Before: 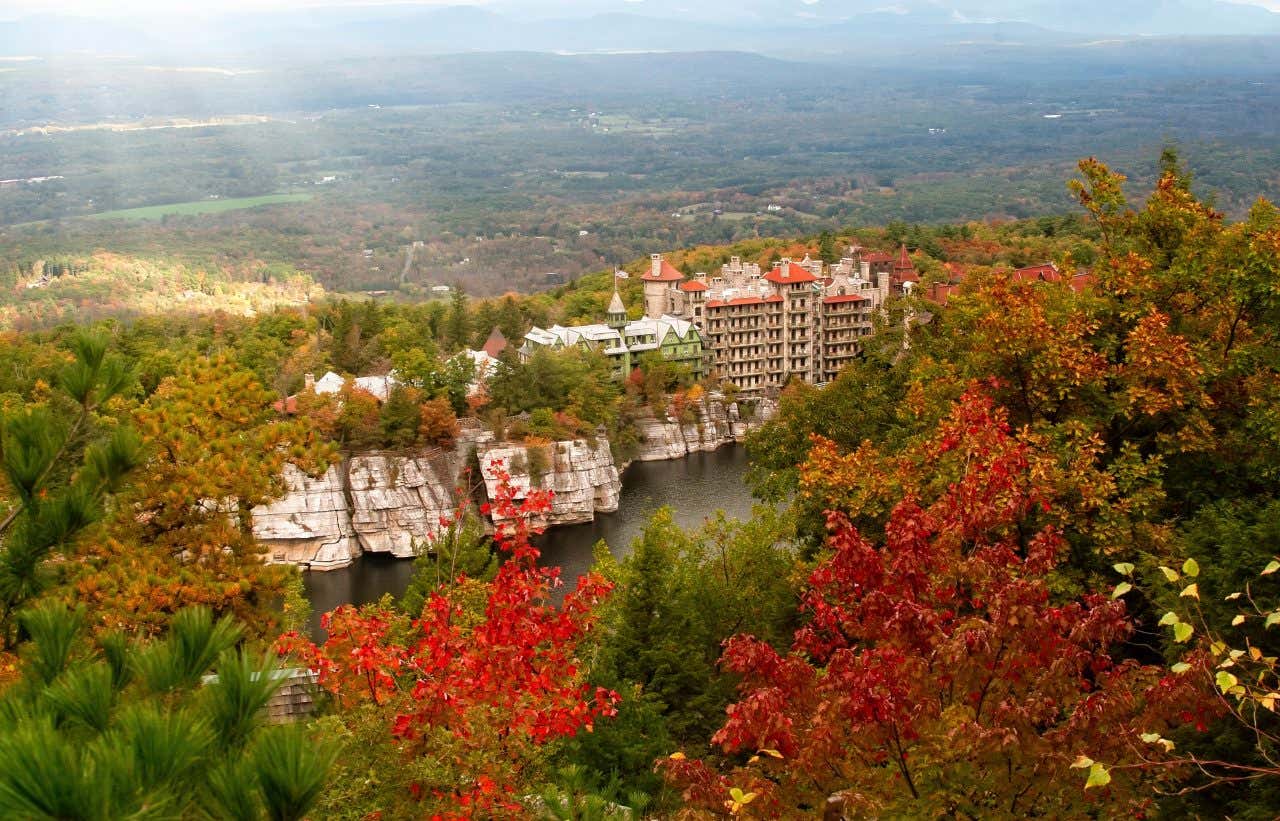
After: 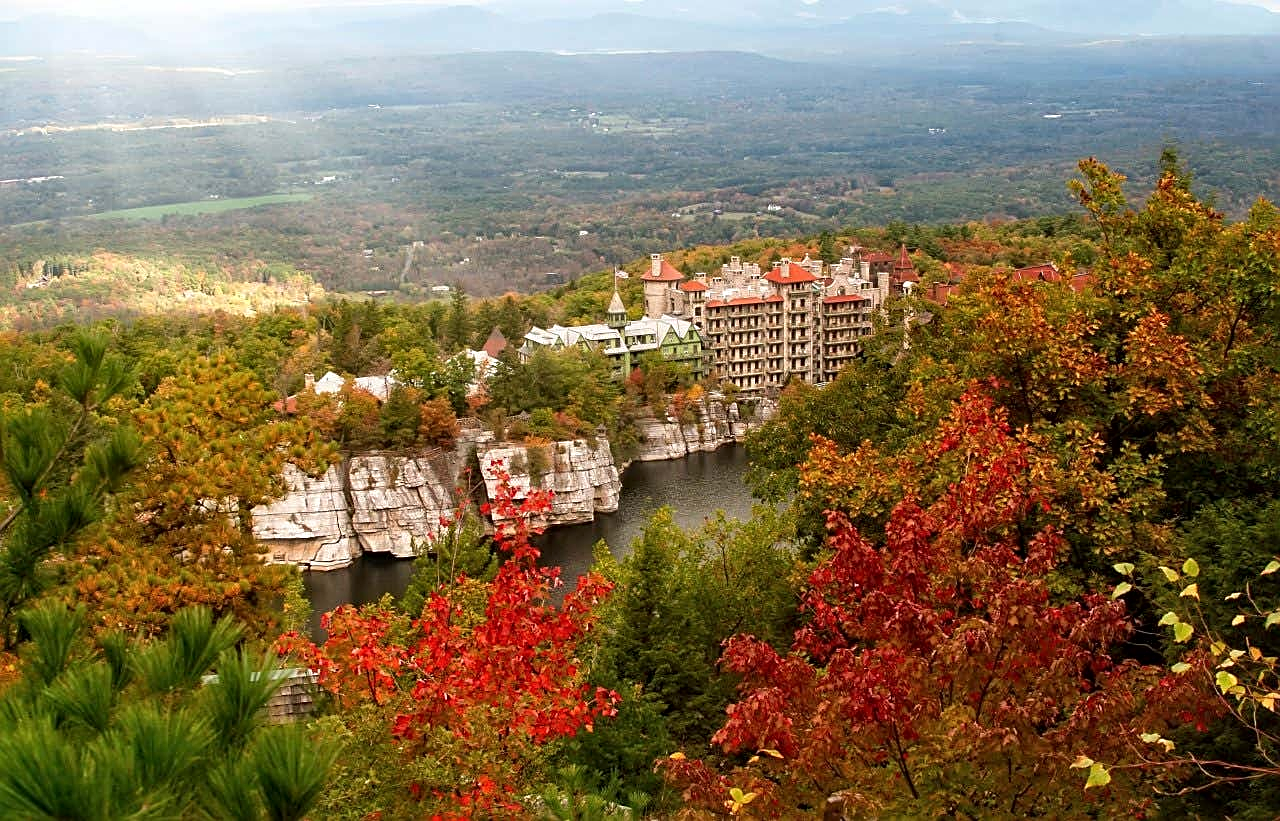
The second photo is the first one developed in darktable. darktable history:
local contrast: mode bilateral grid, contrast 21, coarseness 50, detail 119%, midtone range 0.2
sharpen: on, module defaults
